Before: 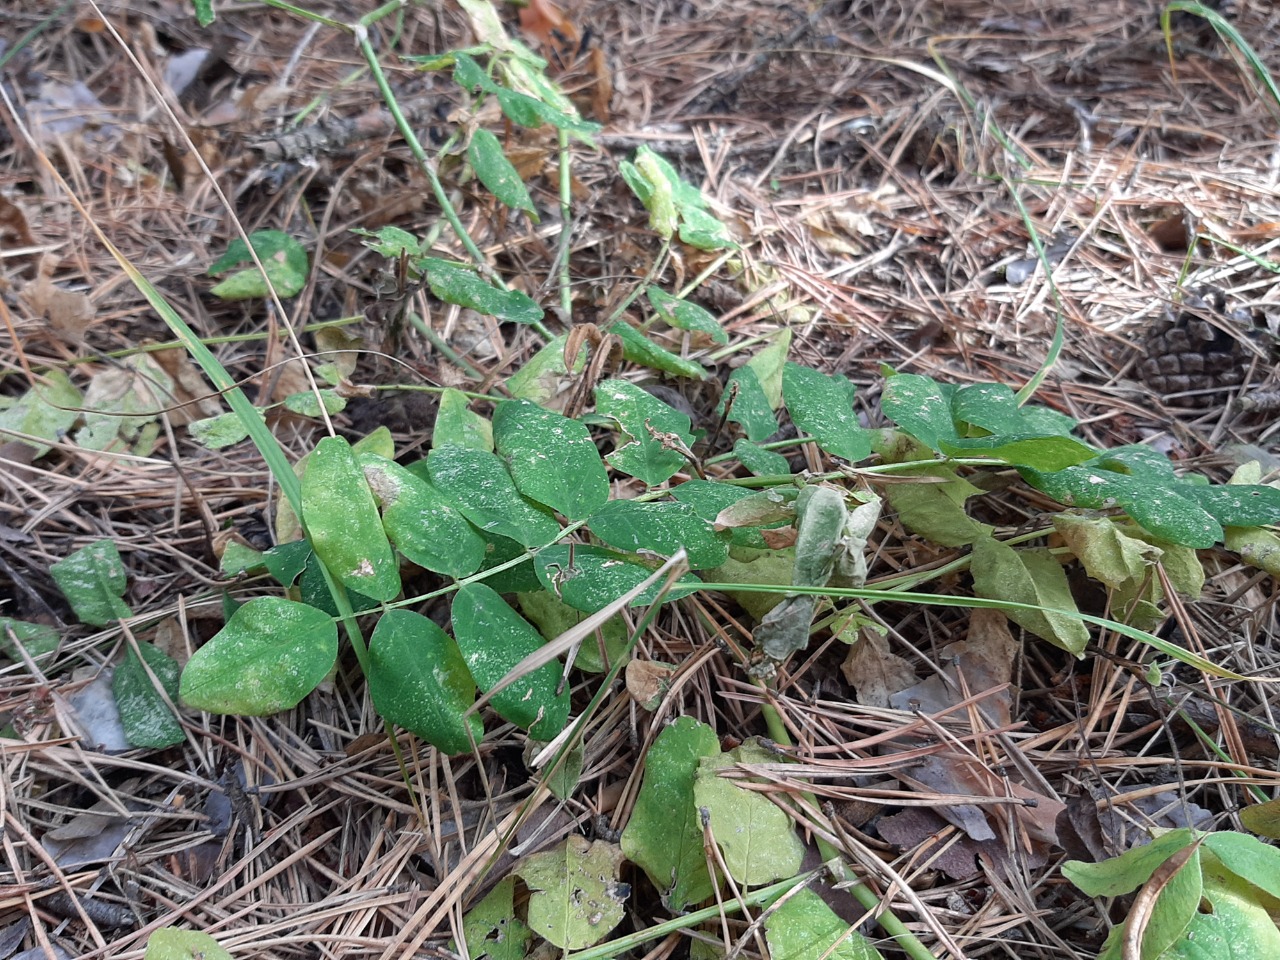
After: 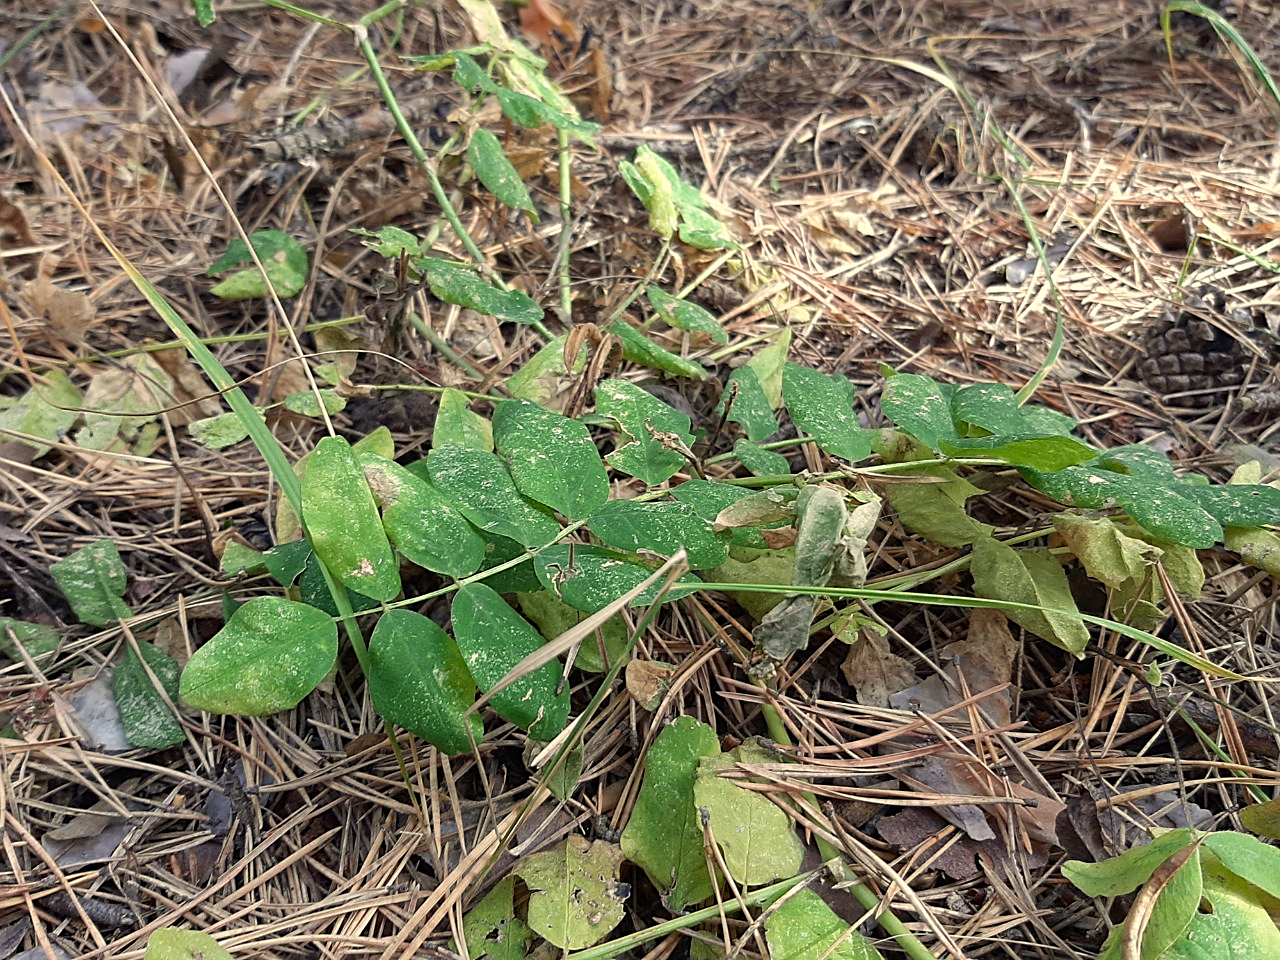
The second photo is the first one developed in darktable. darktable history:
color correction: highlights a* 1.37, highlights b* 17.88
sharpen: on, module defaults
